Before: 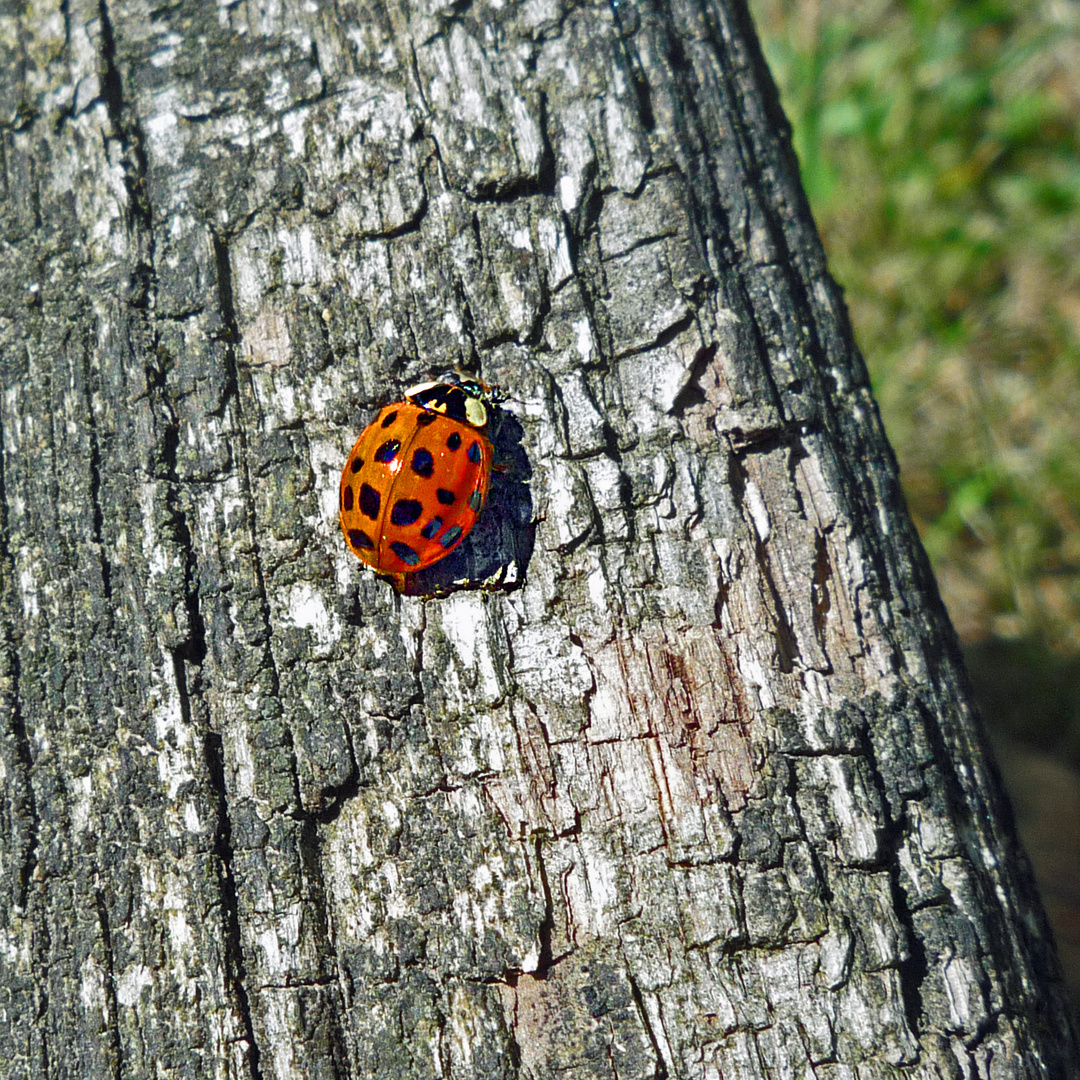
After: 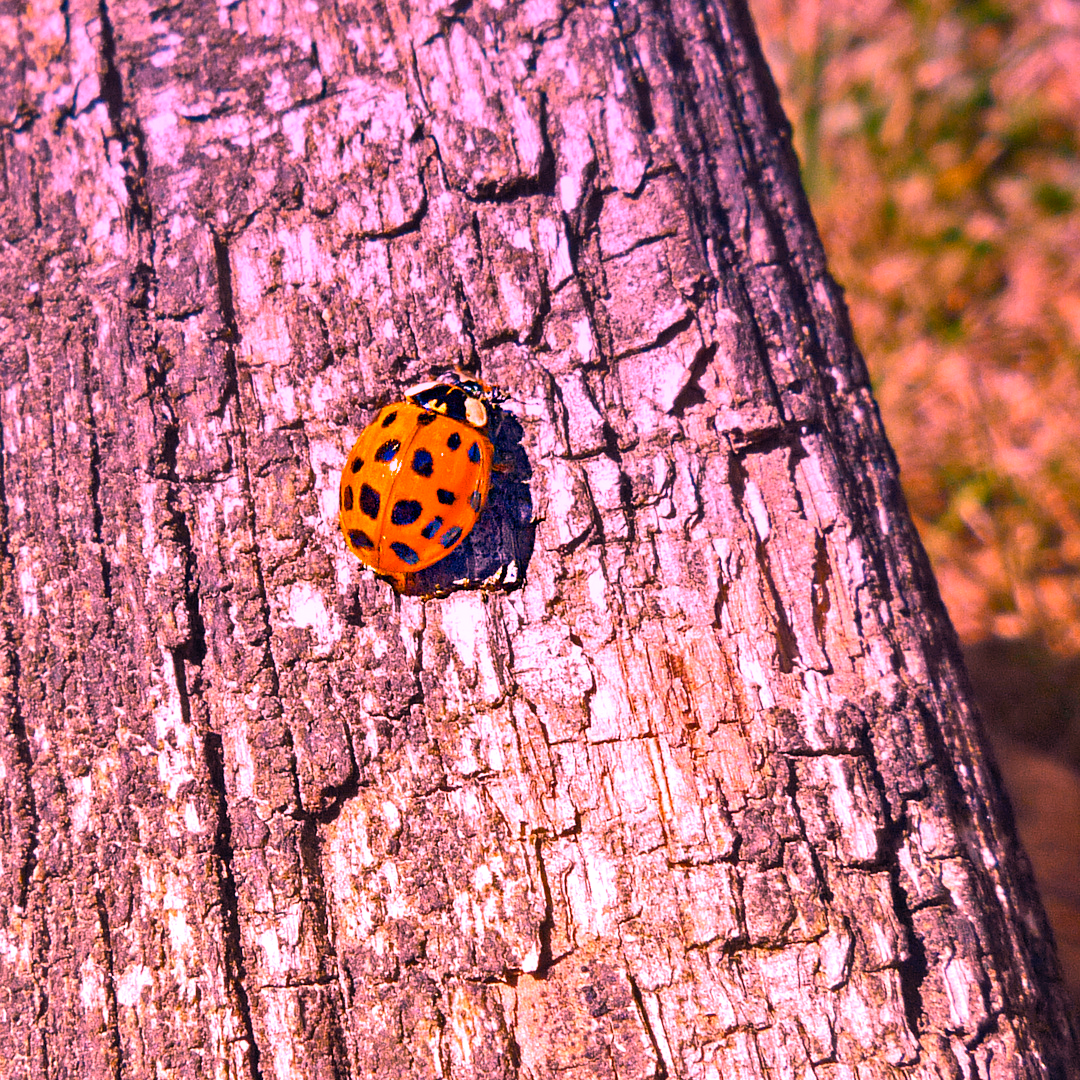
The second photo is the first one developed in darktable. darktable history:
white balance: red 2.207, blue 1.293
color contrast: green-magenta contrast 0.85, blue-yellow contrast 1.25, unbound 0
graduated density: hue 238.83°, saturation 50%
